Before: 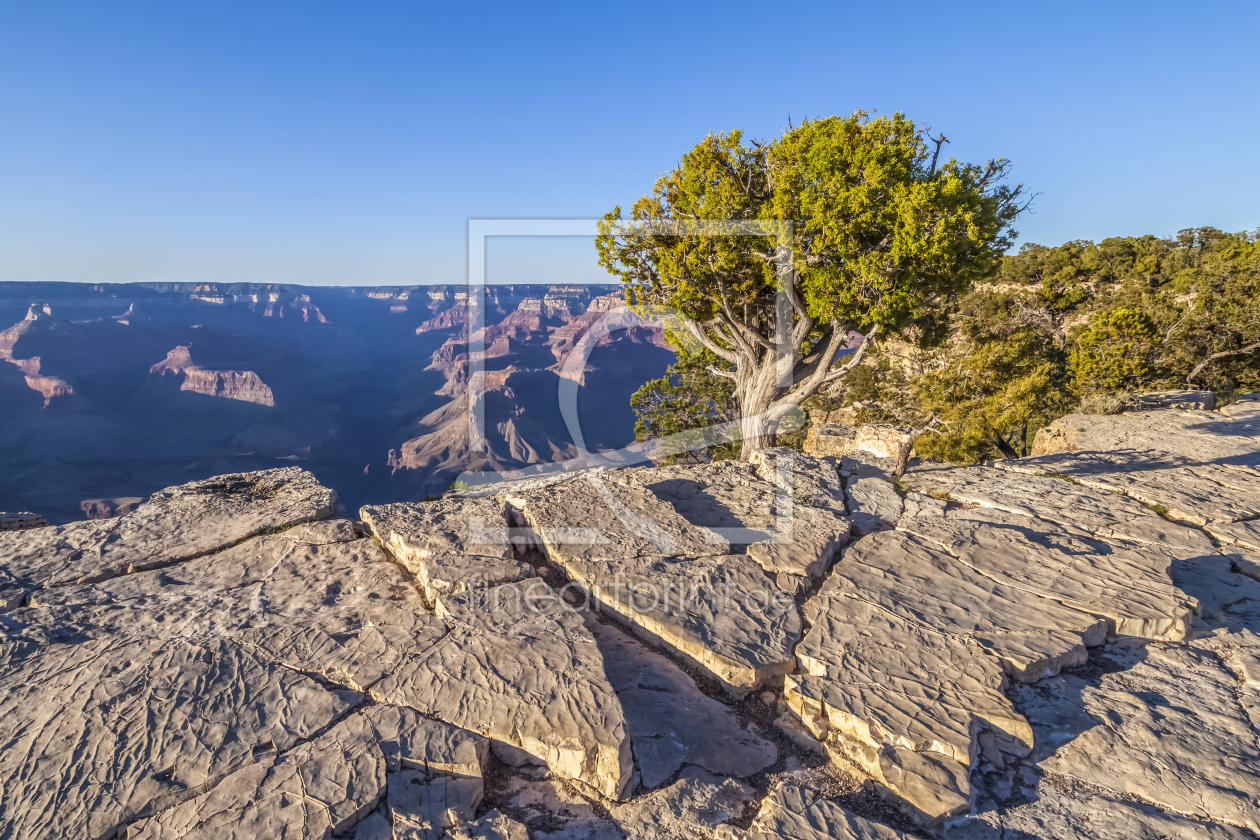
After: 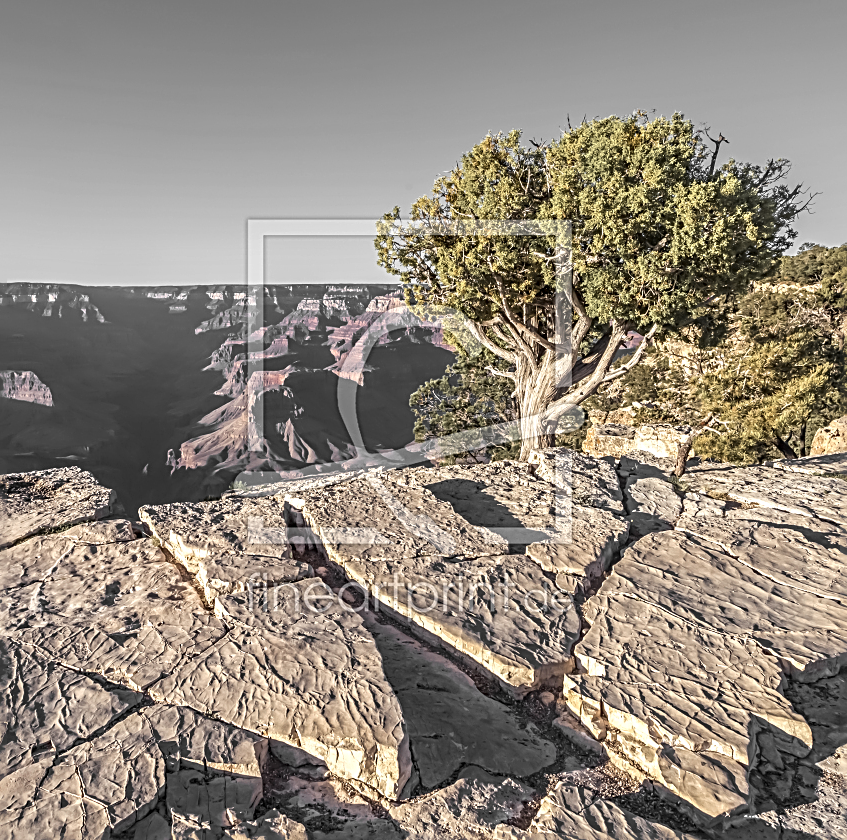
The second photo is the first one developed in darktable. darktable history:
exposure: exposure 0.187 EV, compensate exposure bias true, compensate highlight preservation false
sharpen: radius 2.63, amount 0.697
color zones: curves: ch0 [(0, 0.447) (0.184, 0.543) (0.323, 0.476) (0.429, 0.445) (0.571, 0.443) (0.714, 0.451) (0.857, 0.452) (1, 0.447)]; ch1 [(0, 0.464) (0.176, 0.46) (0.287, 0.177) (0.429, 0.002) (0.571, 0) (0.714, 0) (0.857, 0) (1, 0.464)]
crop and rotate: left 17.575%, right 15.186%
